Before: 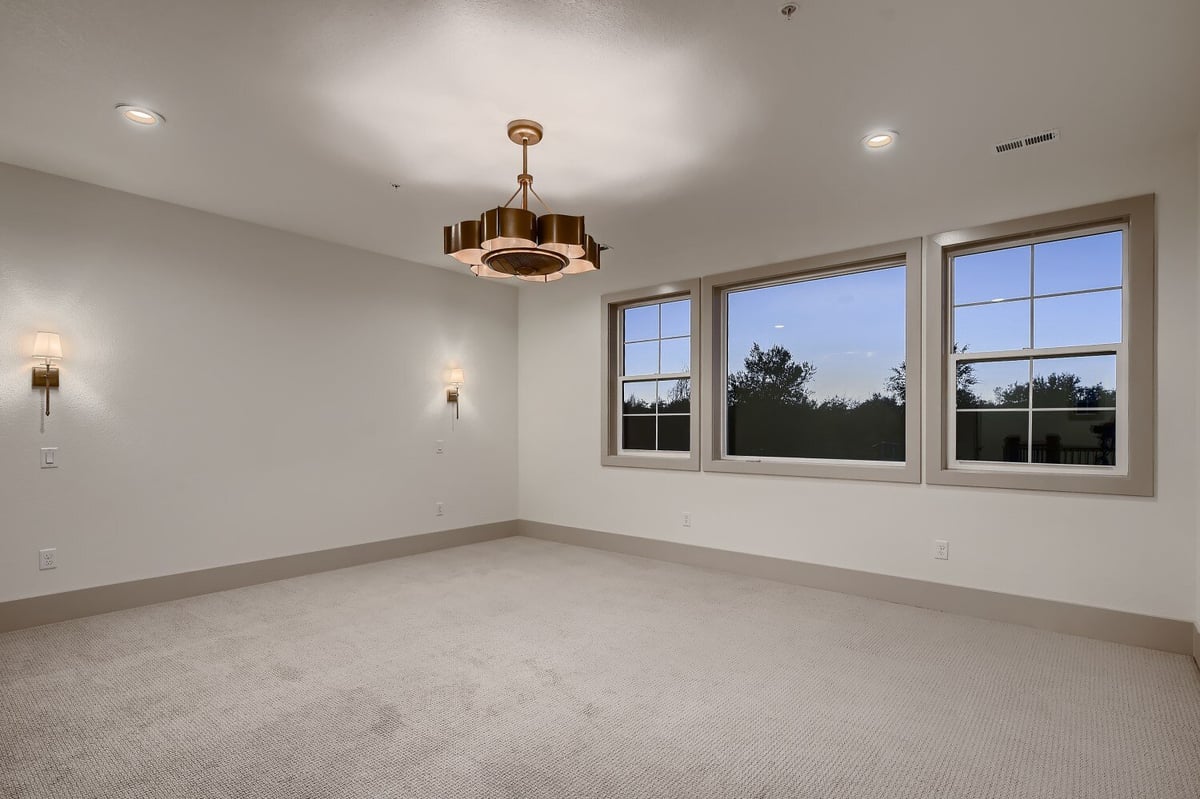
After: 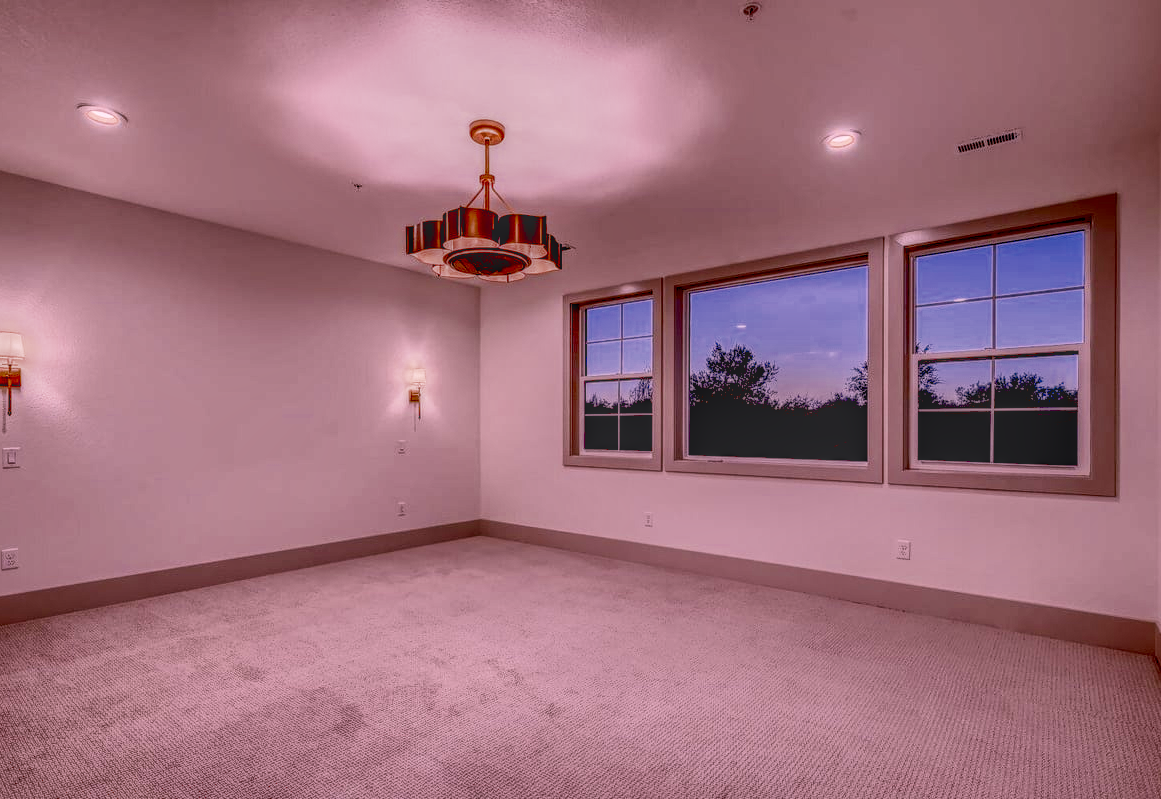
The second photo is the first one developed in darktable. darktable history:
exposure: black level correction 0.035, exposure 0.9 EV, compensate highlight preservation false
local contrast: highlights 0%, shadows 0%, detail 200%, midtone range 0.25
shadows and highlights: shadows 60, highlights -60
contrast brightness saturation: brightness -0.52
color balance rgb: perceptual saturation grading › global saturation 10%, global vibrance 10%
crop and rotate: left 3.238%
filmic rgb: black relative exposure -7.65 EV, white relative exposure 4.56 EV, hardness 3.61, color science v6 (2022)
white balance: red 1.188, blue 1.11
